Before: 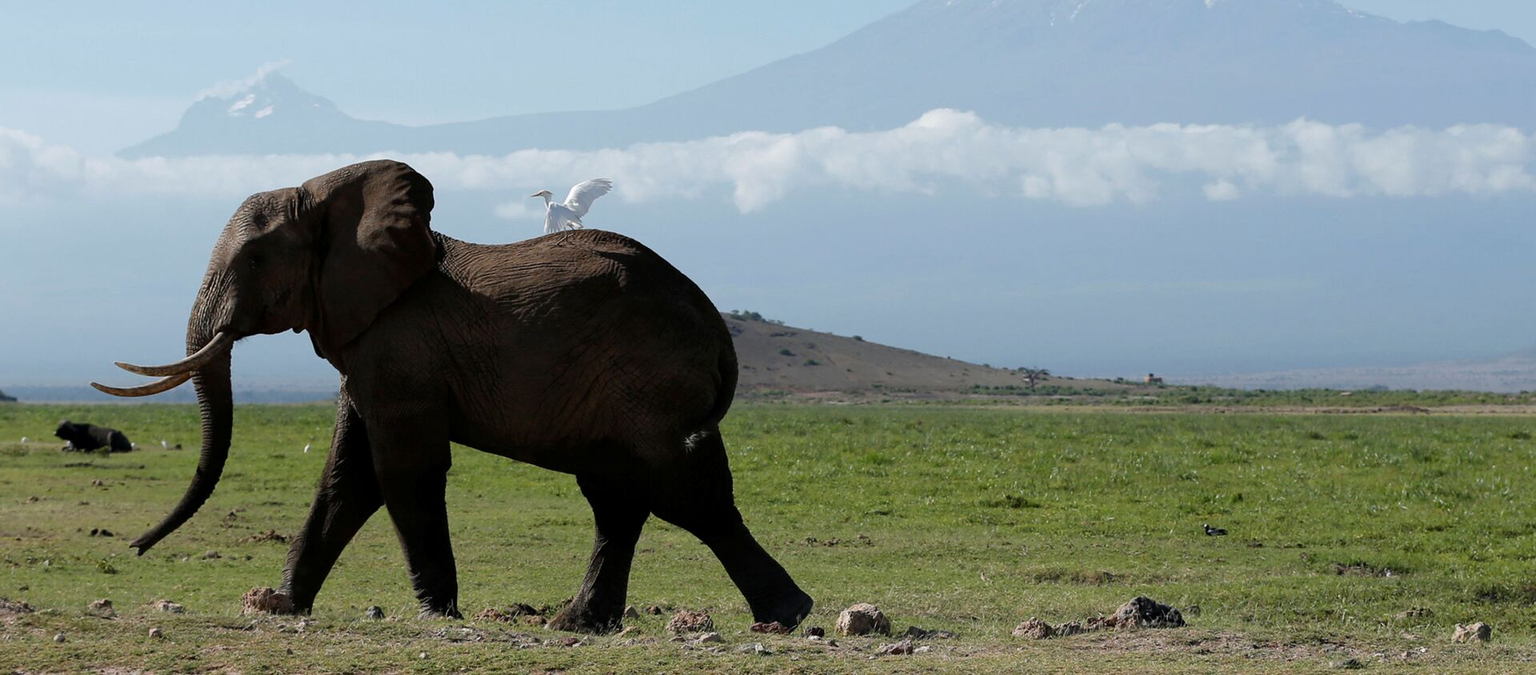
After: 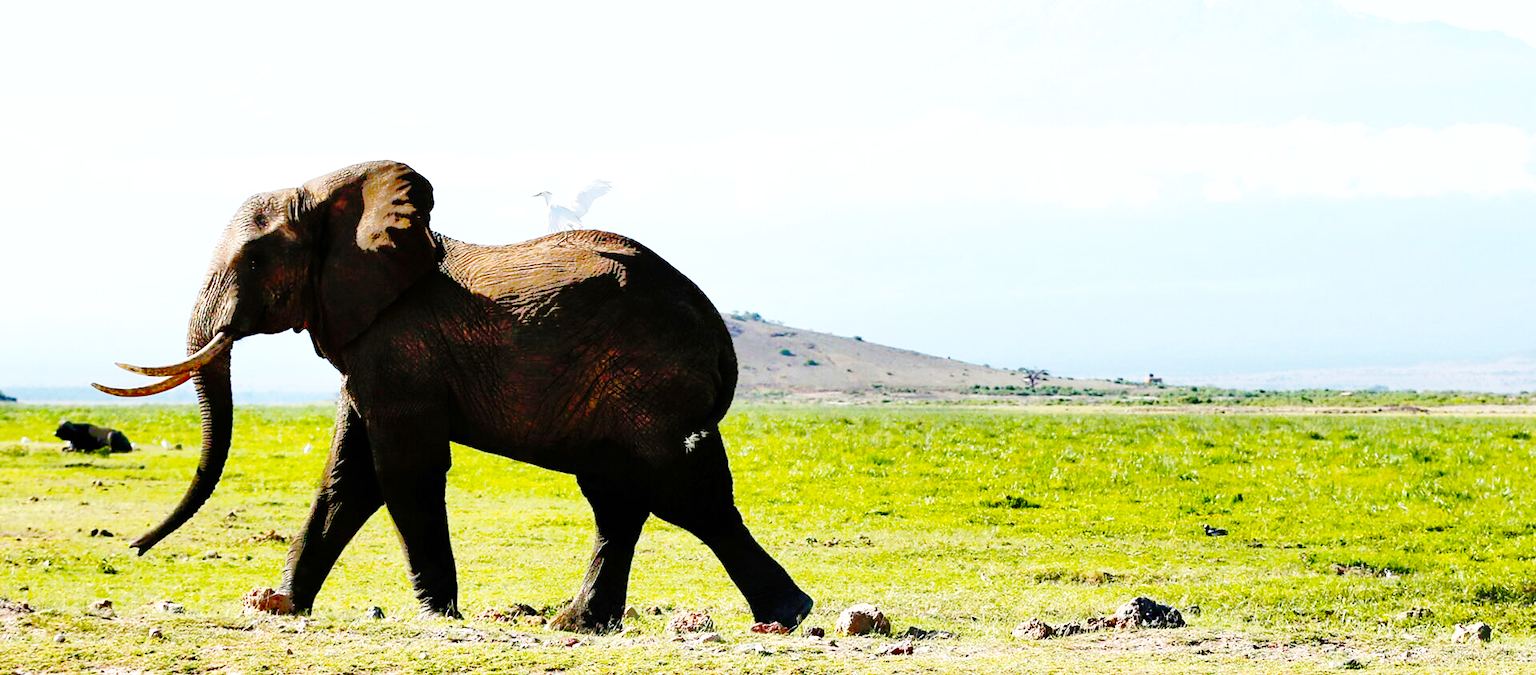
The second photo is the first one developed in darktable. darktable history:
shadows and highlights: low approximation 0.01, soften with gaussian
exposure: black level correction 0, exposure 1.102 EV, compensate exposure bias true, compensate highlight preservation false
tone equalizer: -8 EV -0.512 EV, -7 EV -0.314 EV, -6 EV -0.12 EV, -5 EV 0.416 EV, -4 EV 0.964 EV, -3 EV 0.799 EV, -2 EV -0.01 EV, -1 EV 0.129 EV, +0 EV -0.009 EV
color balance rgb: perceptual saturation grading › global saturation 19.781%, global vibrance 40.73%
base curve: curves: ch0 [(0, 0) (0.028, 0.03) (0.121, 0.232) (0.46, 0.748) (0.859, 0.968) (1, 1)], preserve colors none
tone curve: curves: ch0 [(0, 0) (0.003, 0.002) (0.011, 0.007) (0.025, 0.014) (0.044, 0.023) (0.069, 0.033) (0.1, 0.052) (0.136, 0.081) (0.177, 0.134) (0.224, 0.205) (0.277, 0.296) (0.335, 0.401) (0.399, 0.501) (0.468, 0.589) (0.543, 0.658) (0.623, 0.738) (0.709, 0.804) (0.801, 0.871) (0.898, 0.93) (1, 1)], preserve colors none
